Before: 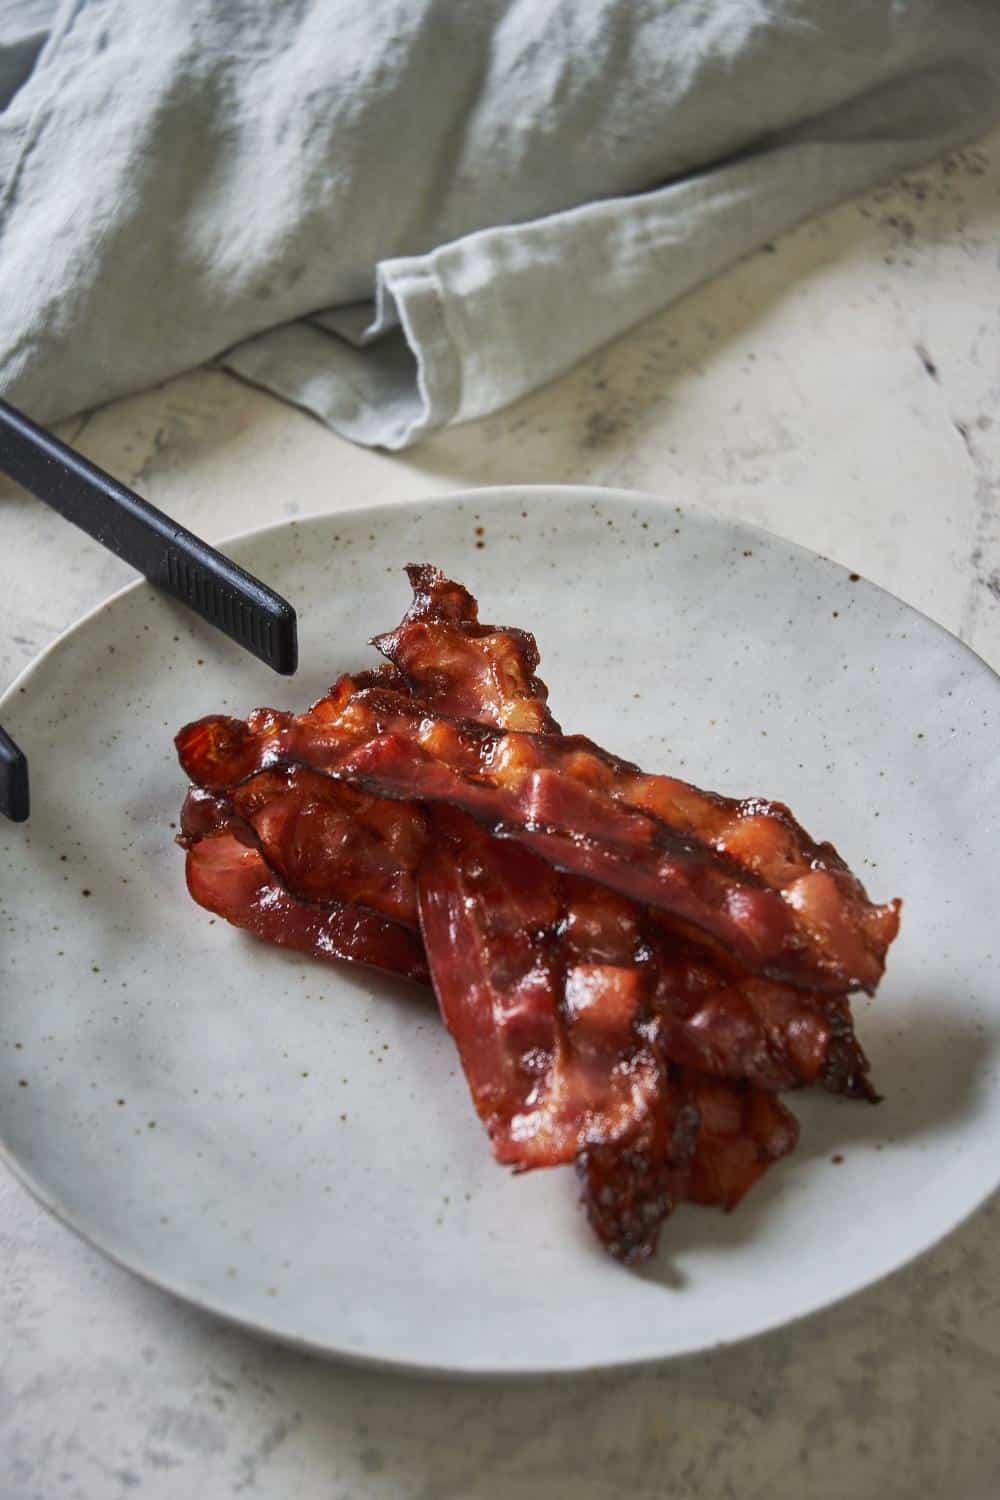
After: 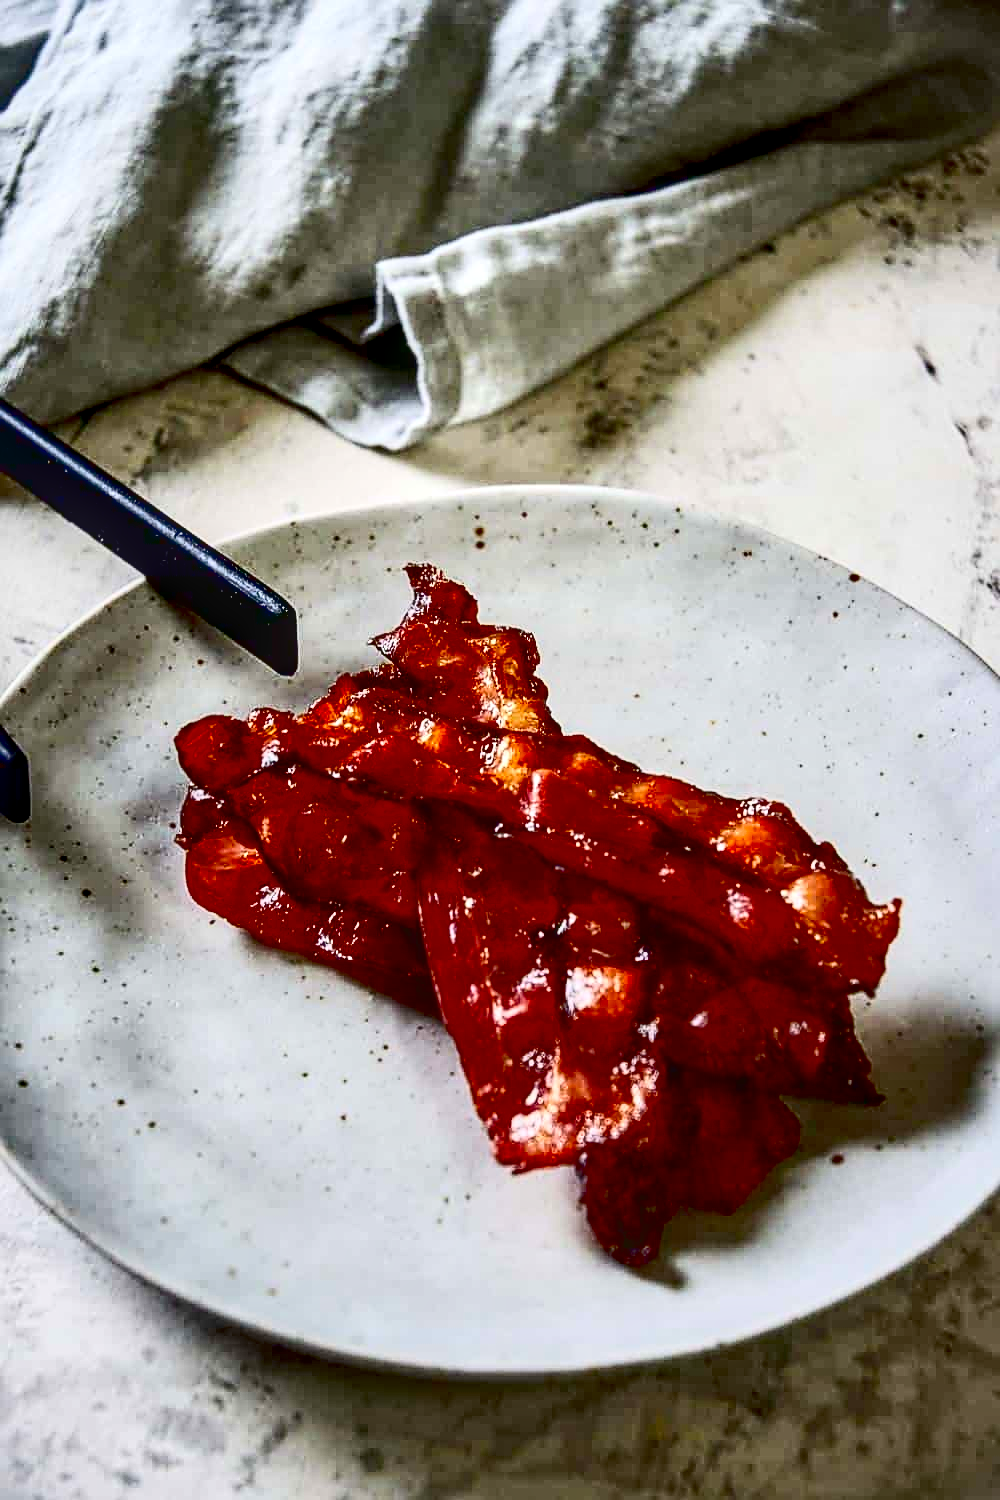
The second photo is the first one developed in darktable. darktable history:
local contrast: highlights 61%, detail 143%, midtone range 0.425
contrast brightness saturation: contrast 0.411, brightness 0.044, saturation 0.248
sharpen: on, module defaults
exposure: black level correction 0.048, exposure 0.014 EV, compensate highlight preservation false
